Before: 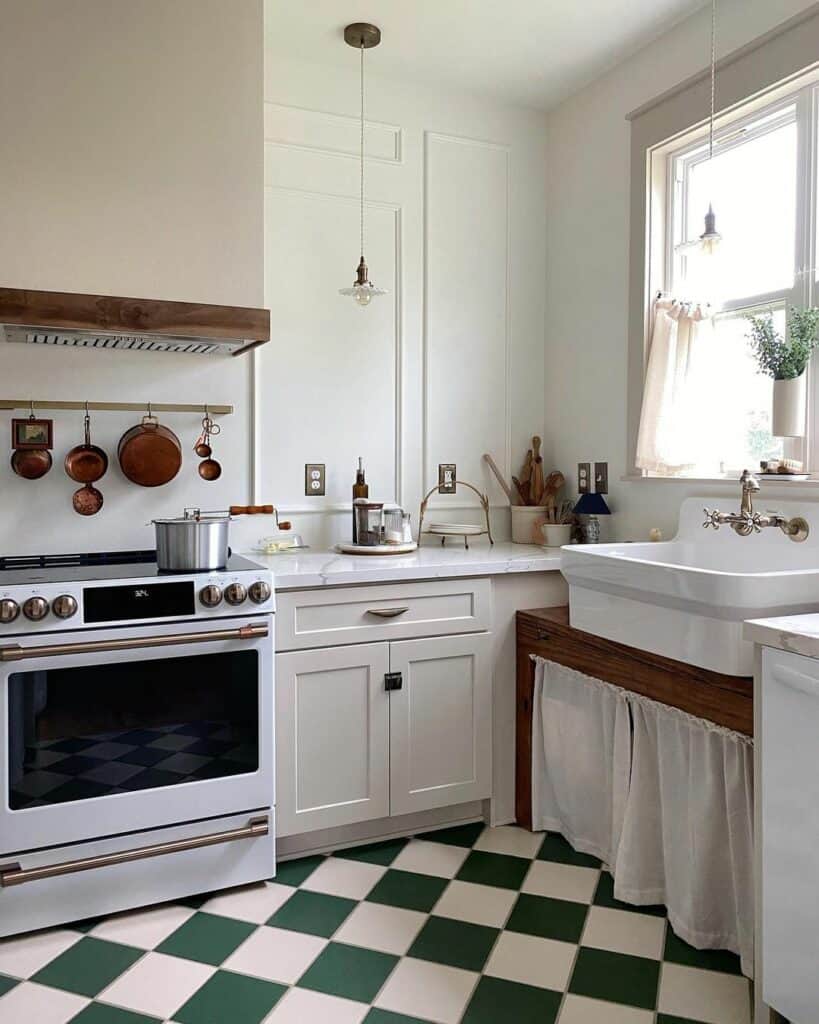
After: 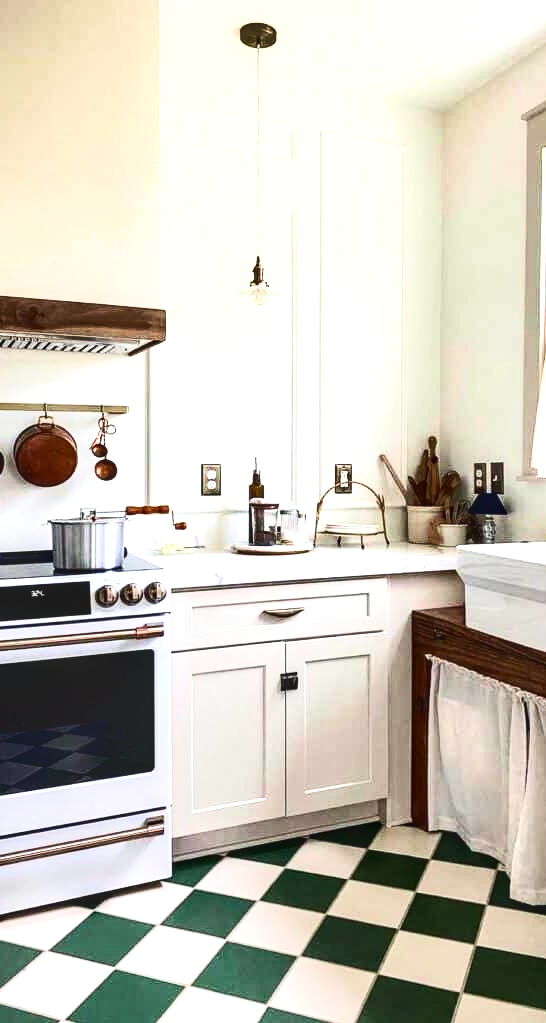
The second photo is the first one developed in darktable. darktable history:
crop and rotate: left 12.793%, right 20.525%
tone curve: curves: ch0 [(0, 0) (0.003, 0.047) (0.011, 0.047) (0.025, 0.049) (0.044, 0.051) (0.069, 0.055) (0.1, 0.066) (0.136, 0.089) (0.177, 0.12) (0.224, 0.155) (0.277, 0.205) (0.335, 0.281) (0.399, 0.37) (0.468, 0.47) (0.543, 0.574) (0.623, 0.687) (0.709, 0.801) (0.801, 0.89) (0.898, 0.963) (1, 1)], color space Lab, independent channels, preserve colors none
tone equalizer: -8 EV -0.386 EV, -7 EV -0.416 EV, -6 EV -0.335 EV, -5 EV -0.216 EV, -3 EV 0.241 EV, -2 EV 0.335 EV, -1 EV 0.395 EV, +0 EV 0.442 EV
exposure: black level correction 0, exposure 0.696 EV, compensate exposure bias true, compensate highlight preservation false
velvia: on, module defaults
shadows and highlights: shadows 47.28, highlights -40.82, soften with gaussian
local contrast: detail 130%
